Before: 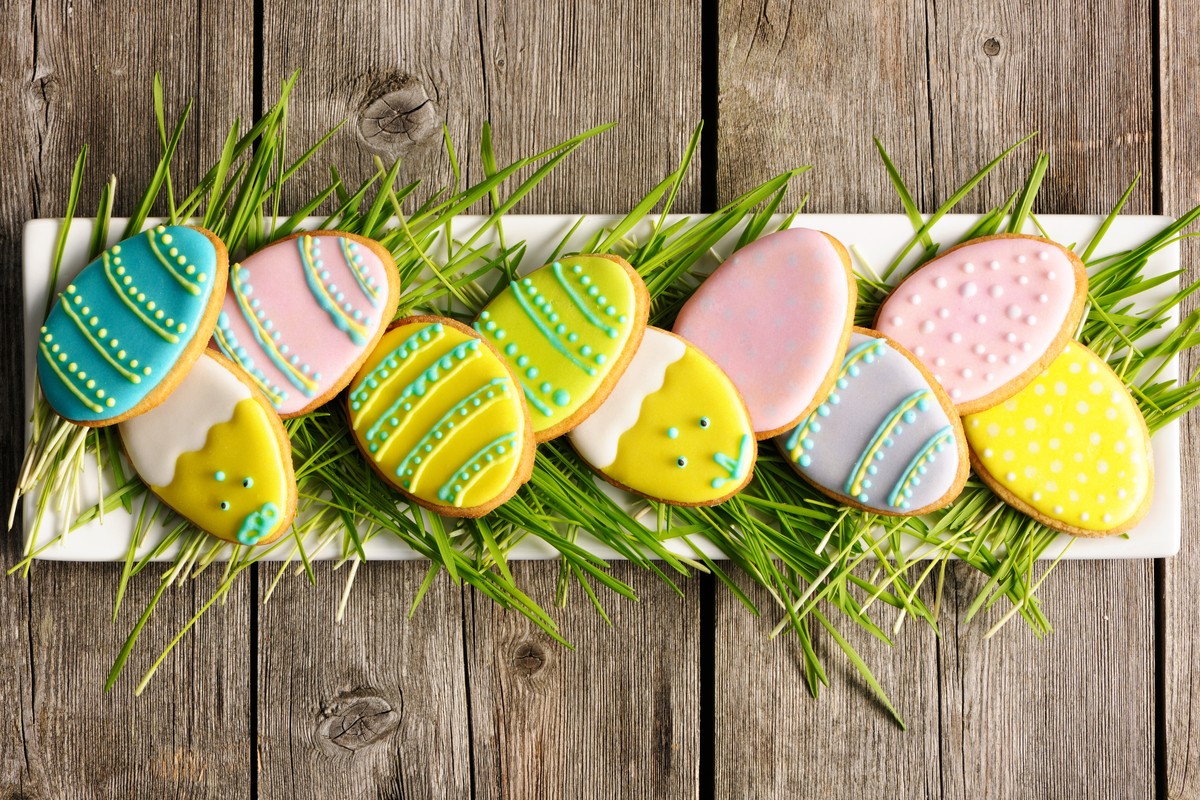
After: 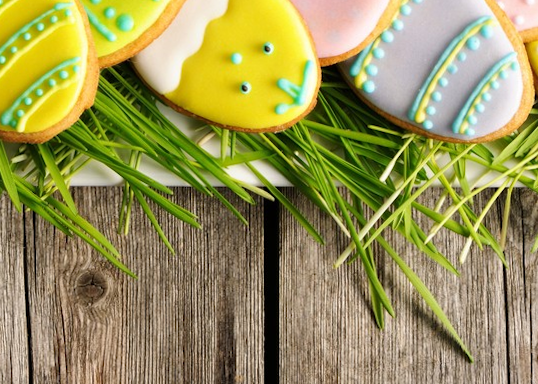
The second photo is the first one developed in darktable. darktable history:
rotate and perspective: rotation 0.226°, lens shift (vertical) -0.042, crop left 0.023, crop right 0.982, crop top 0.006, crop bottom 0.994
crop: left 35.976%, top 45.819%, right 18.162%, bottom 5.807%
